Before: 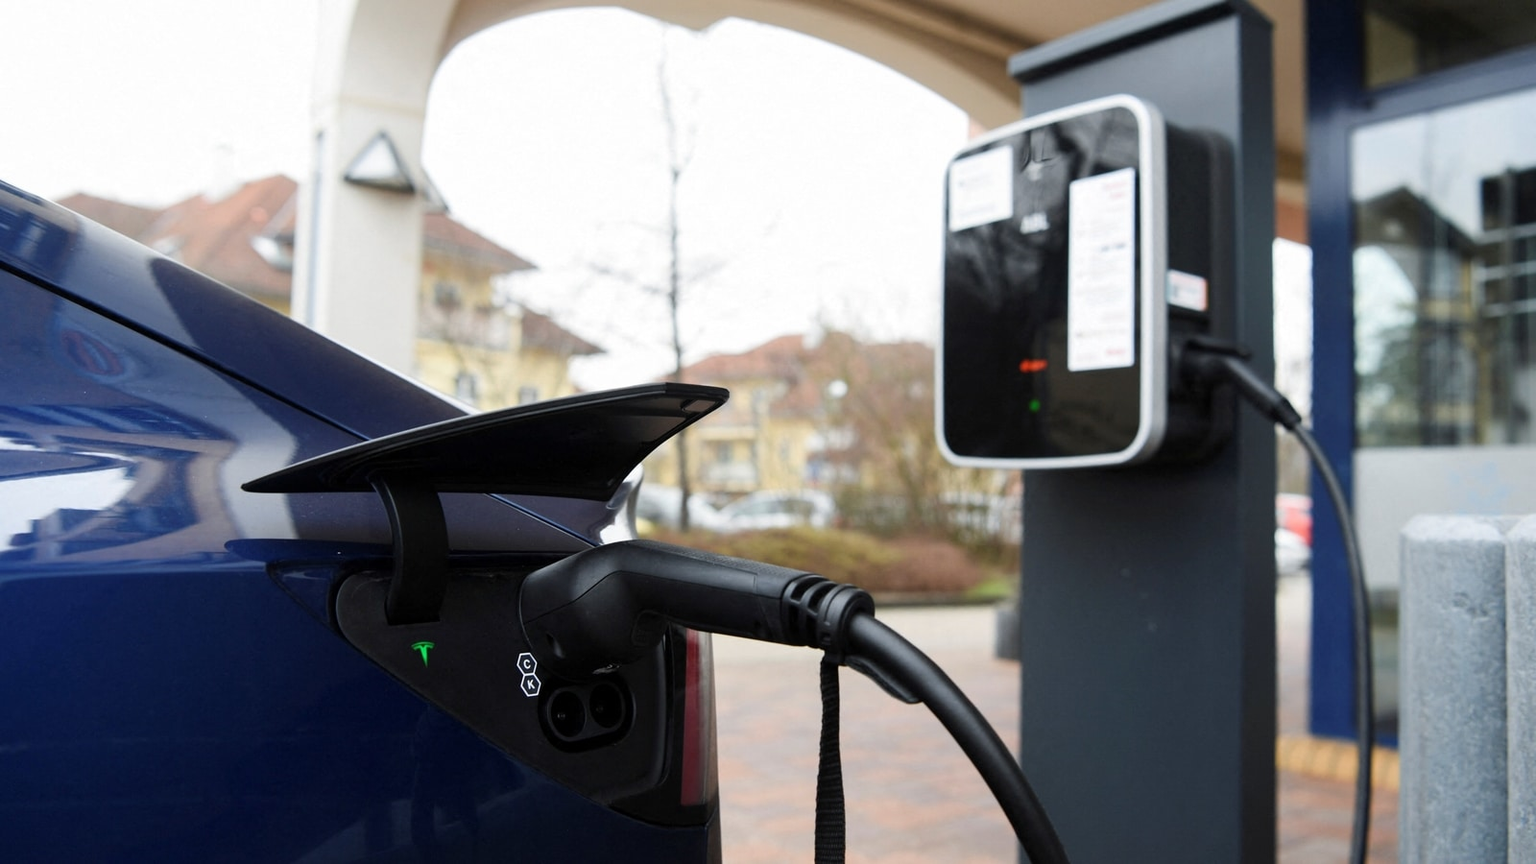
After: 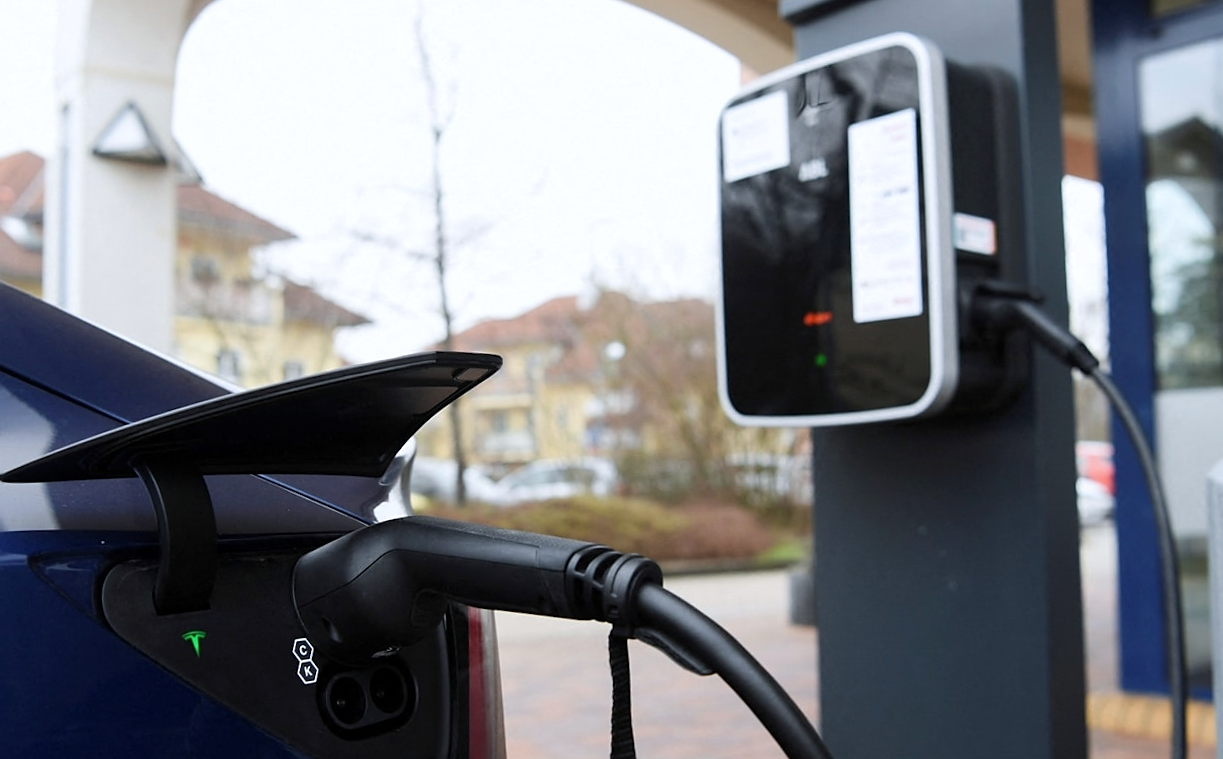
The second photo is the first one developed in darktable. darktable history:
sharpen: radius 1.559, amount 0.373, threshold 1.271
white balance: red 0.983, blue 1.036
crop: left 16.768%, top 8.653%, right 8.362%, bottom 12.485%
rotate and perspective: rotation -2.29°, automatic cropping off
